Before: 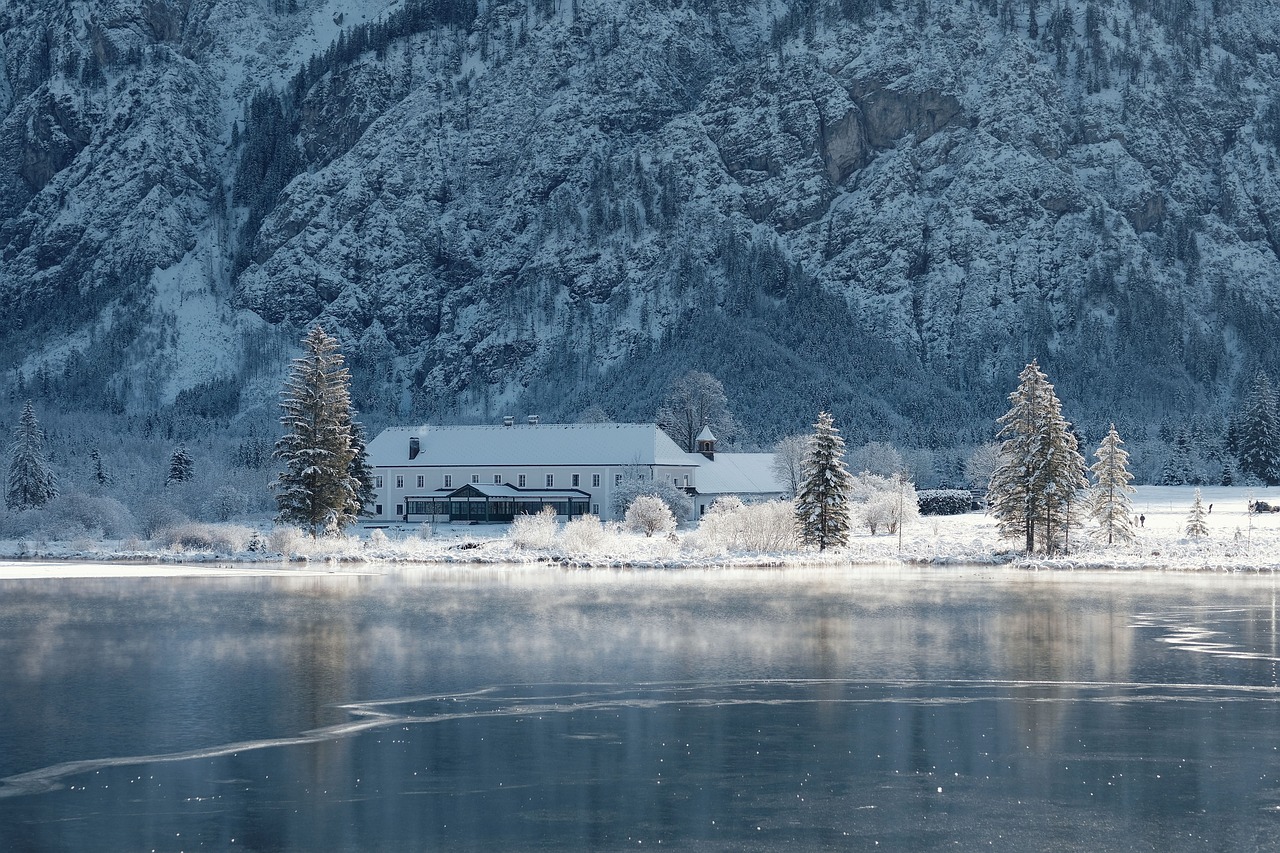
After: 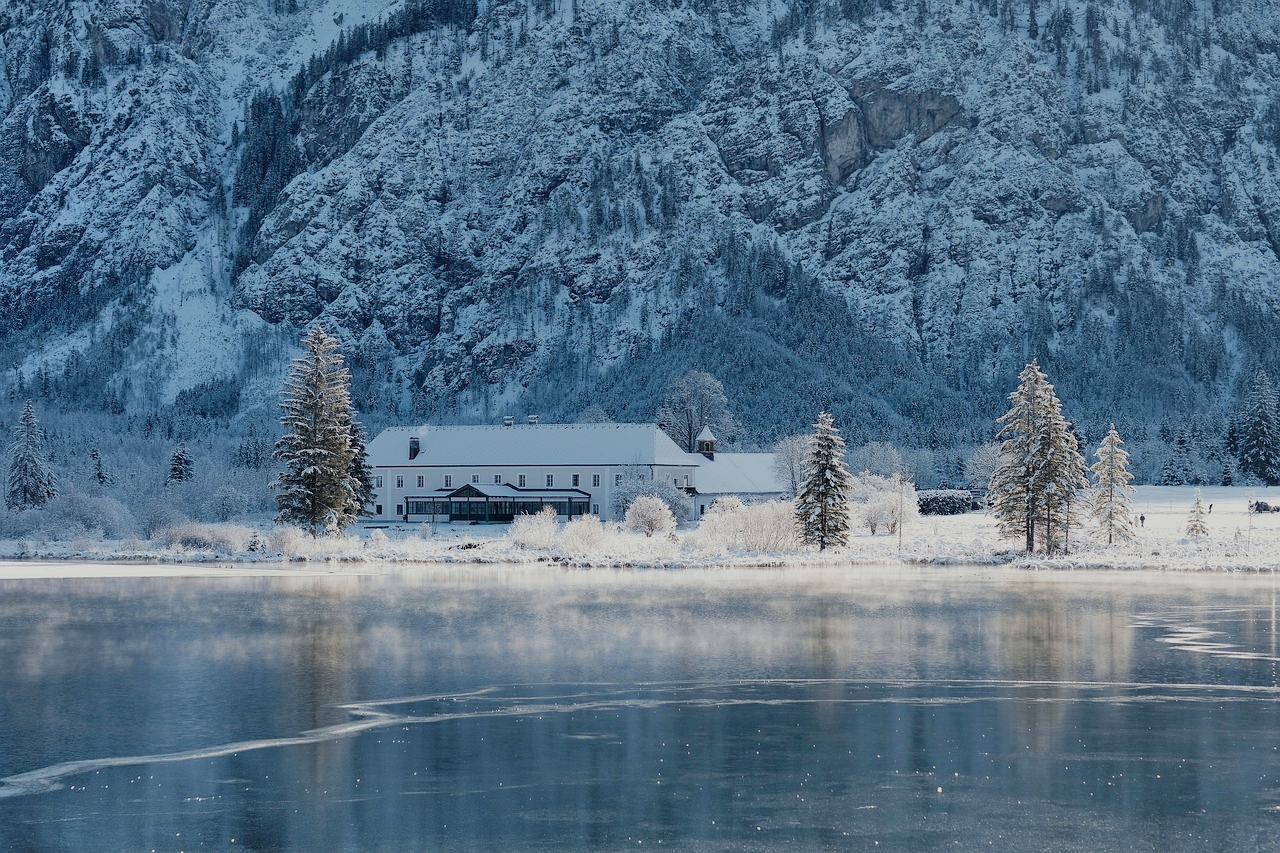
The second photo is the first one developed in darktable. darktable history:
contrast brightness saturation: contrast 0.044, saturation 0.157
shadows and highlights: shadows 74.76, highlights -26.51, soften with gaussian
filmic rgb: black relative exposure -7.65 EV, white relative exposure 4.56 EV, hardness 3.61
